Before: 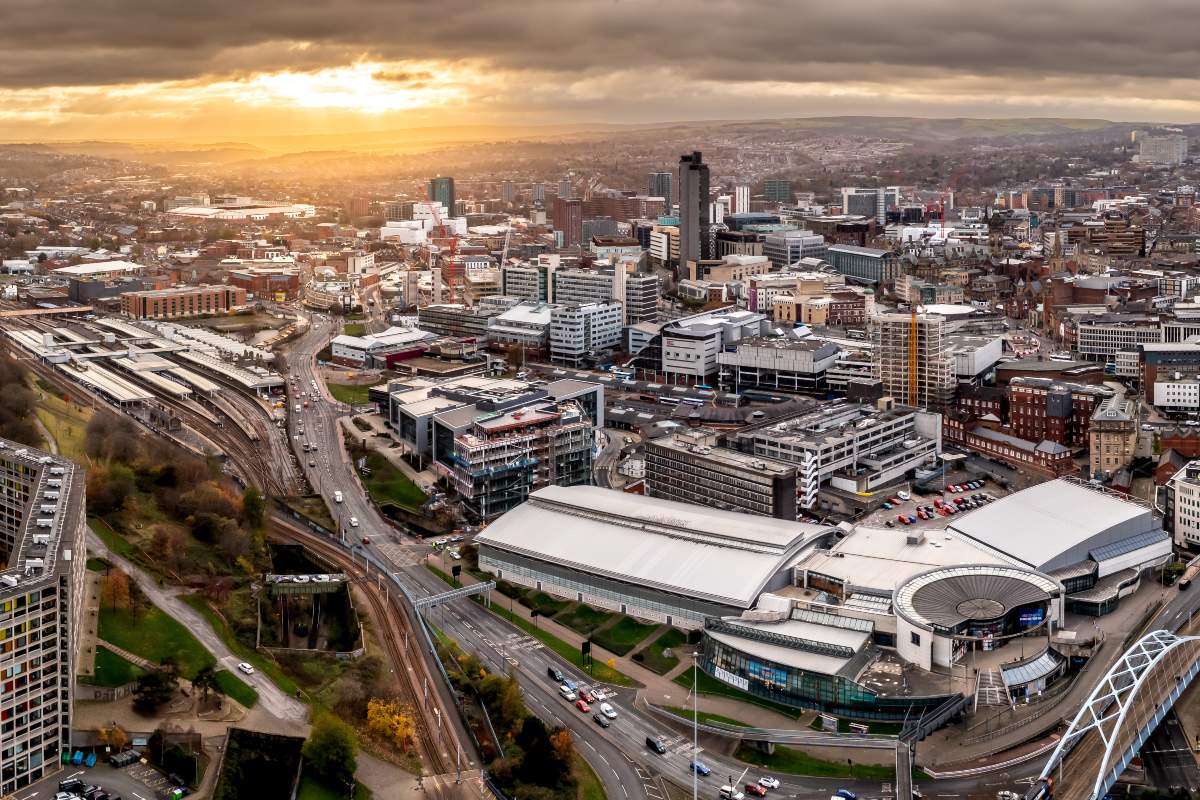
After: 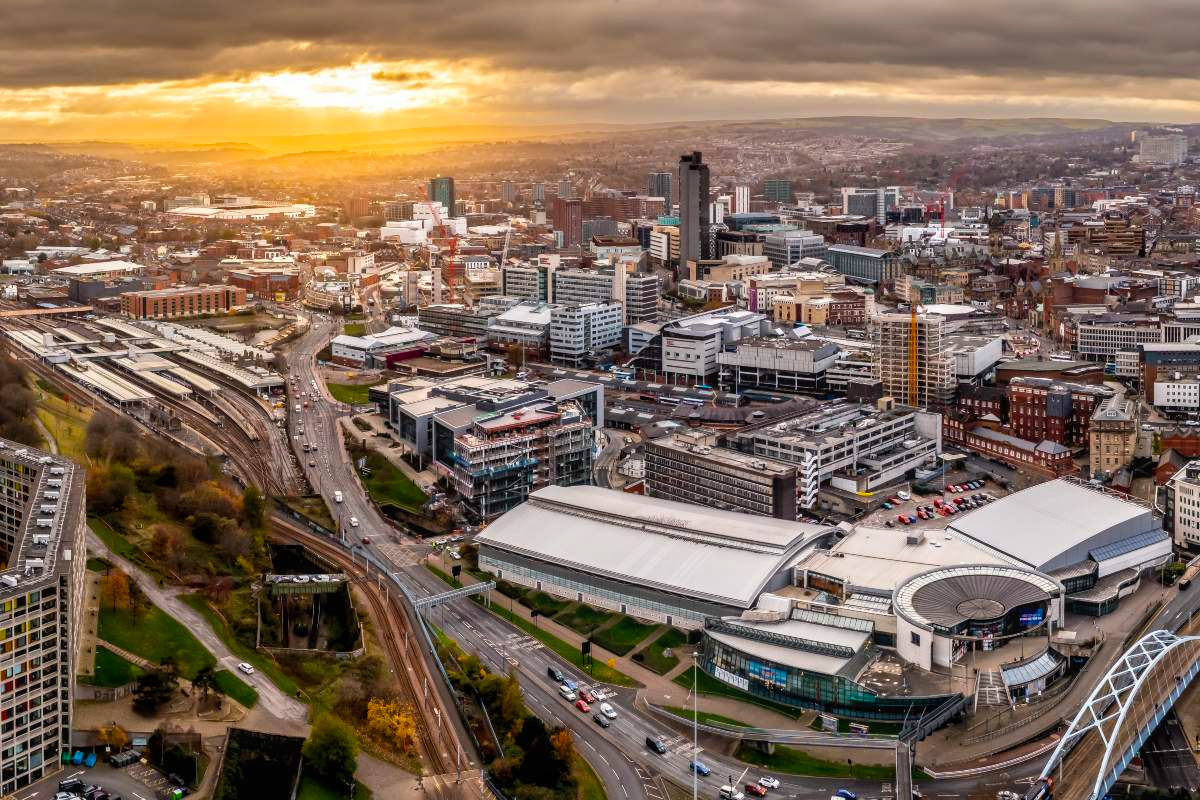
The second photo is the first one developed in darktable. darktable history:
local contrast: detail 110%
tone equalizer: on, module defaults
white balance: emerald 1
color balance rgb: perceptual saturation grading › global saturation 20%, global vibrance 20%
